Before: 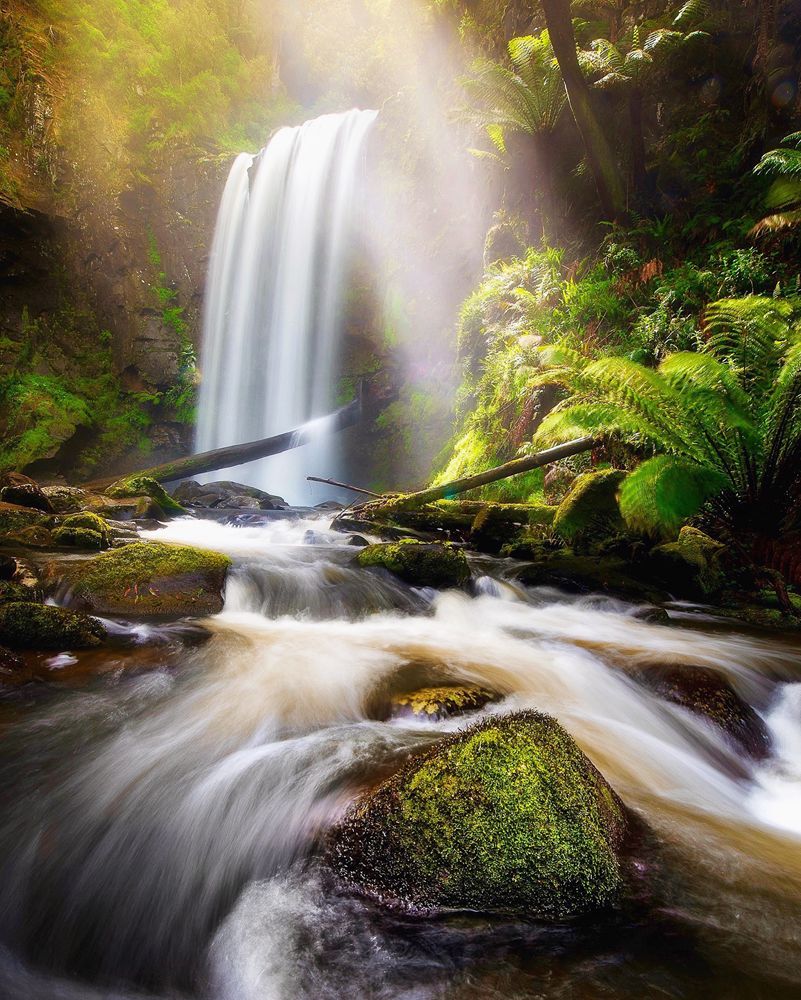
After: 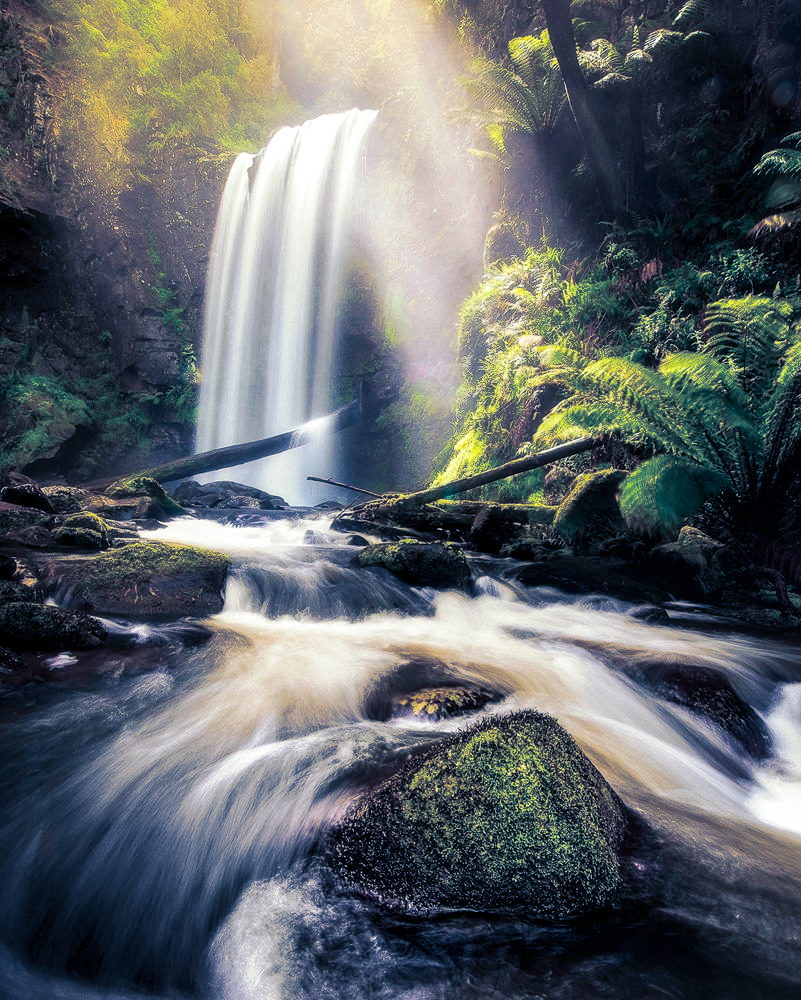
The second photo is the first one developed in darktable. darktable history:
local contrast: detail 130%
split-toning: shadows › hue 226.8°, shadows › saturation 0.84
